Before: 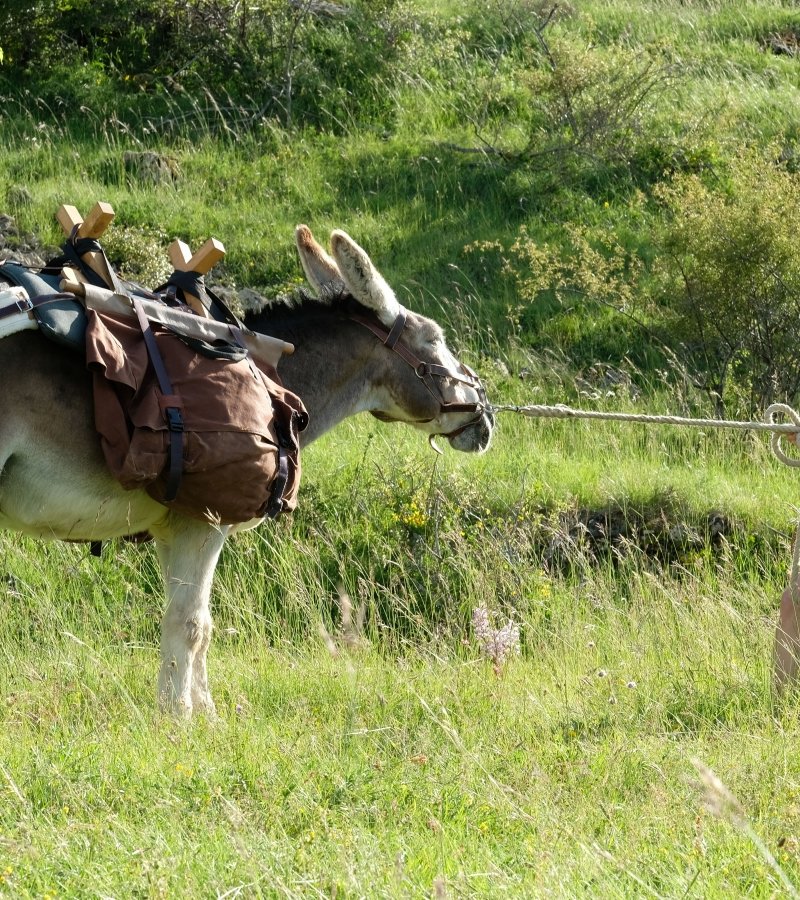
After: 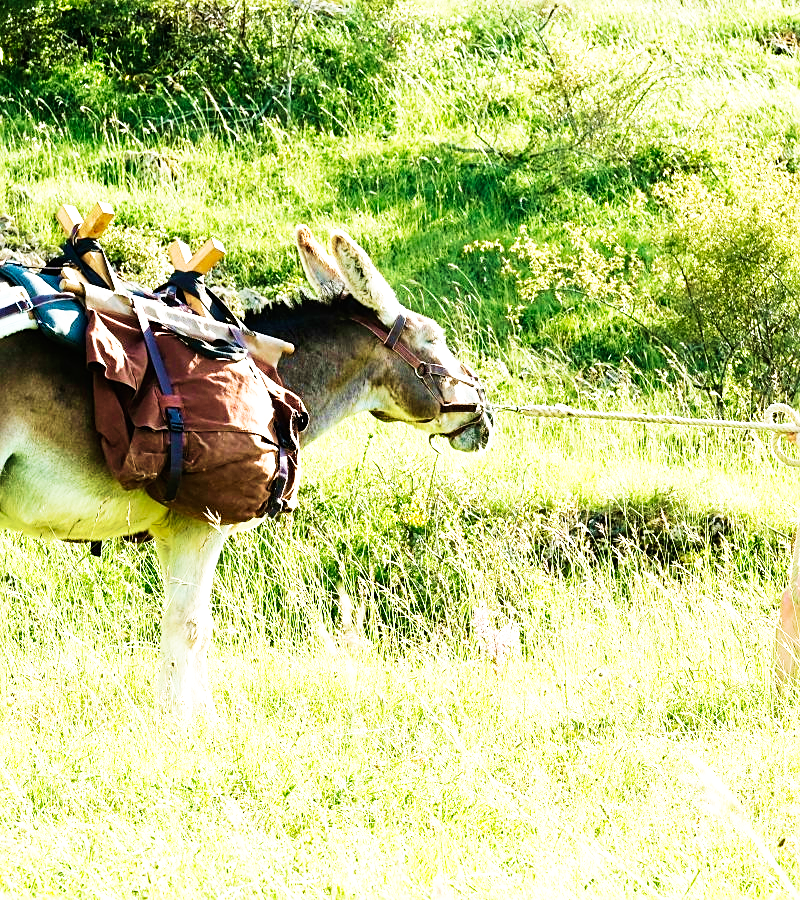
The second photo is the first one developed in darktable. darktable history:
sharpen: on, module defaults
base curve: curves: ch0 [(0, 0) (0.007, 0.004) (0.027, 0.03) (0.046, 0.07) (0.207, 0.54) (0.442, 0.872) (0.673, 0.972) (1, 1)], preserve colors none
exposure: black level correction 0, exposure 0.7 EV, compensate exposure bias true, compensate highlight preservation false
velvia: strength 67.07%, mid-tones bias 0.972
